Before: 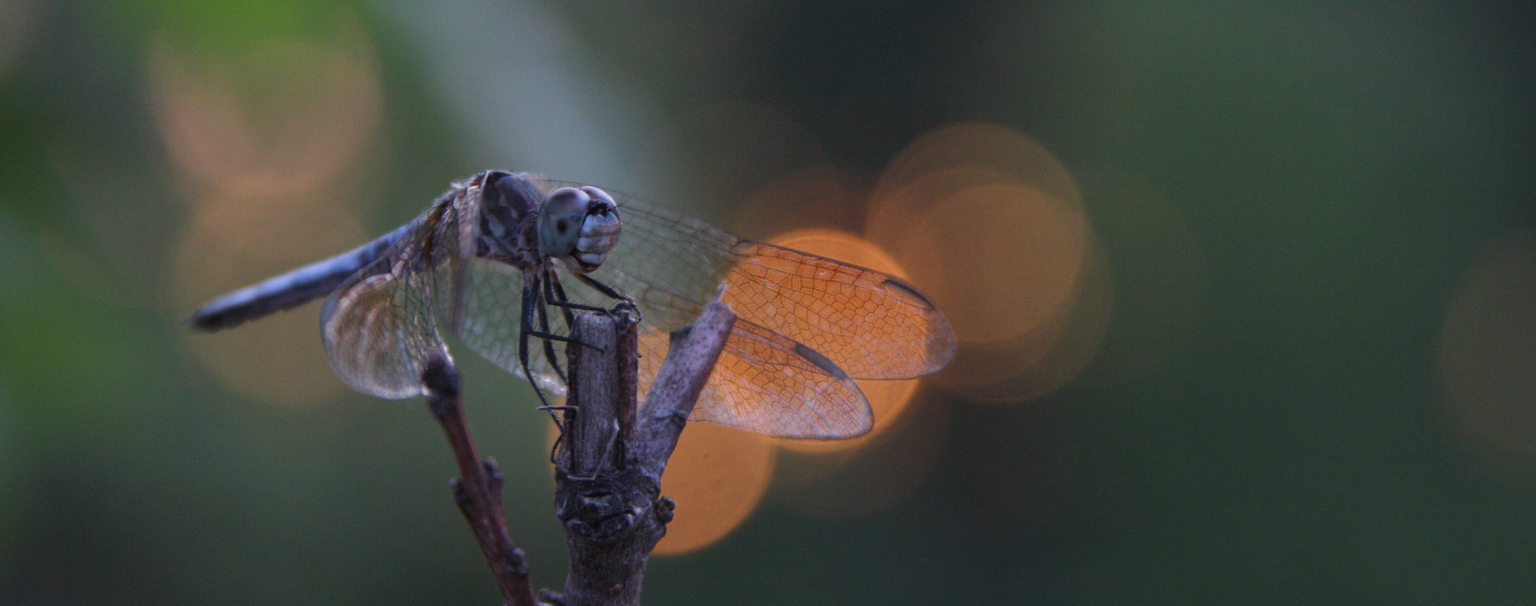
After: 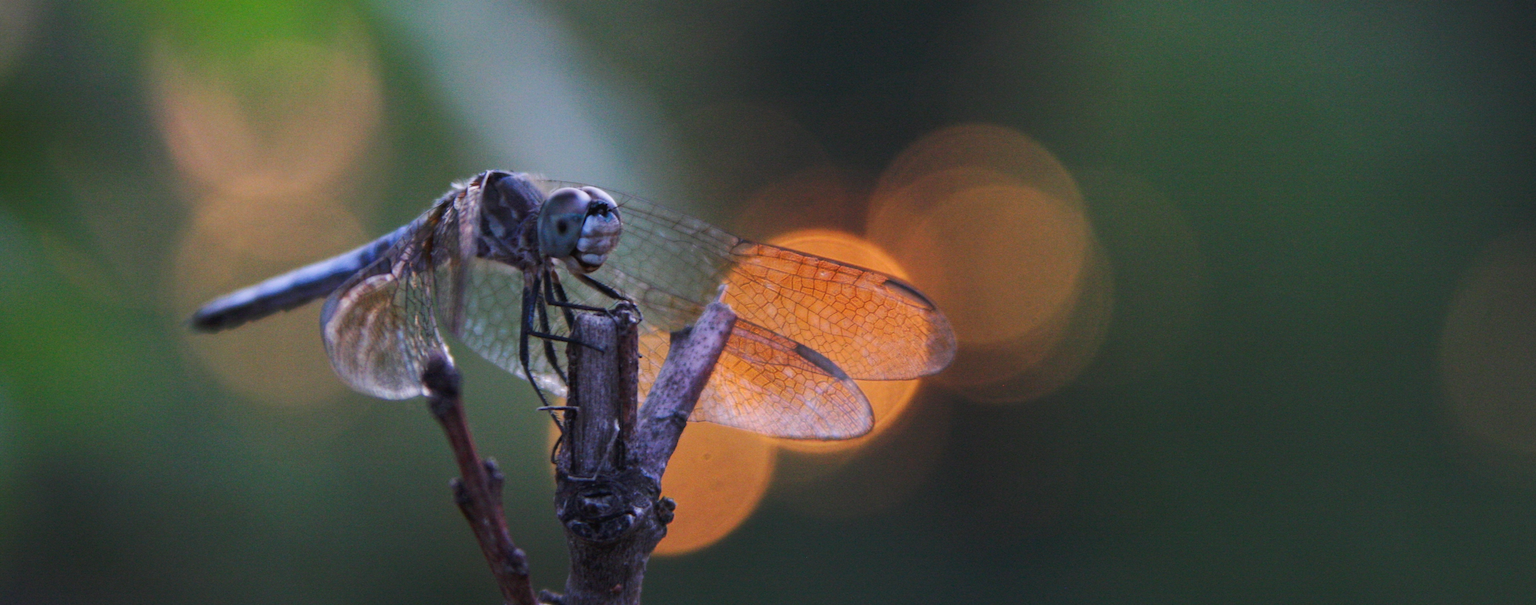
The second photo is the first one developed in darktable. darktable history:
tone curve: curves: ch0 [(0, 0) (0.003, 0.01) (0.011, 0.015) (0.025, 0.023) (0.044, 0.038) (0.069, 0.058) (0.1, 0.093) (0.136, 0.134) (0.177, 0.176) (0.224, 0.221) (0.277, 0.282) (0.335, 0.36) (0.399, 0.438) (0.468, 0.54) (0.543, 0.632) (0.623, 0.724) (0.709, 0.814) (0.801, 0.885) (0.898, 0.947) (1, 1)], preserve colors none
